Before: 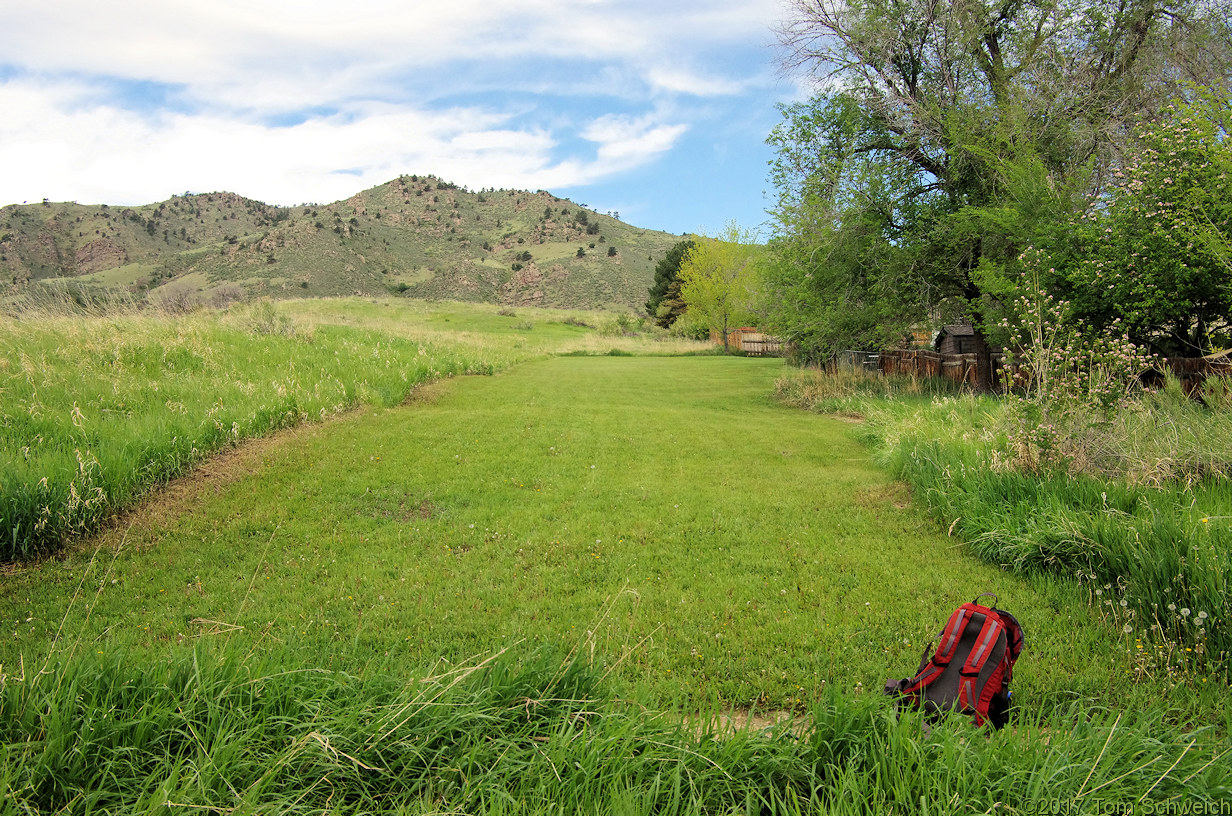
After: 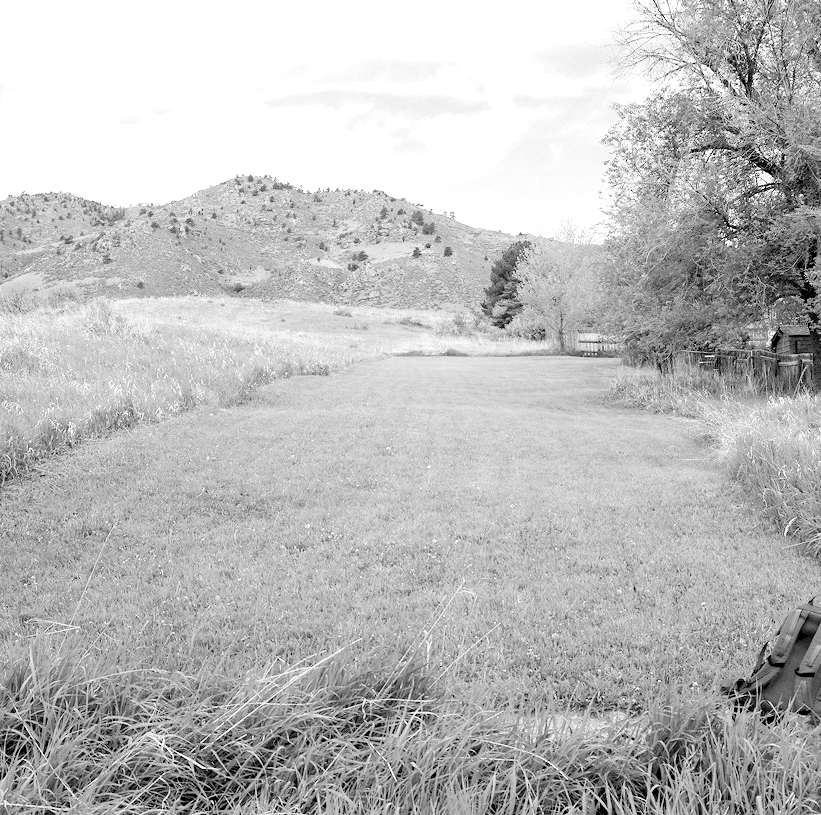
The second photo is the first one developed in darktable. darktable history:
monochrome: on, module defaults
crop and rotate: left 13.342%, right 19.991%
levels: levels [0.036, 0.364, 0.827]
